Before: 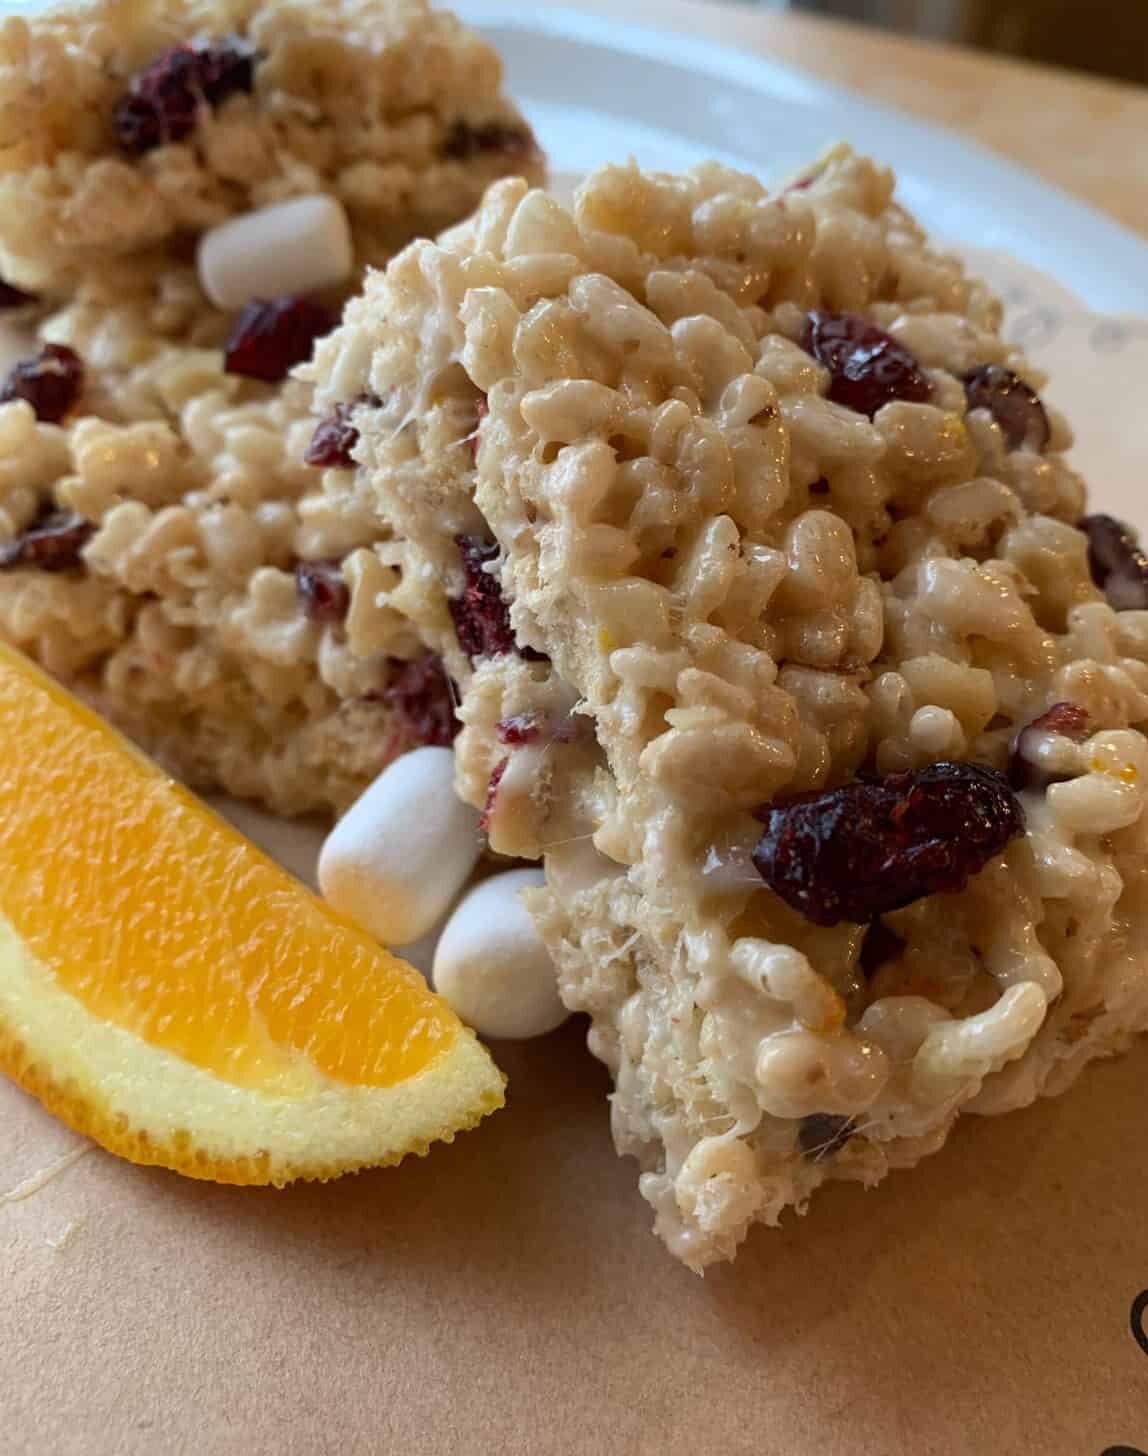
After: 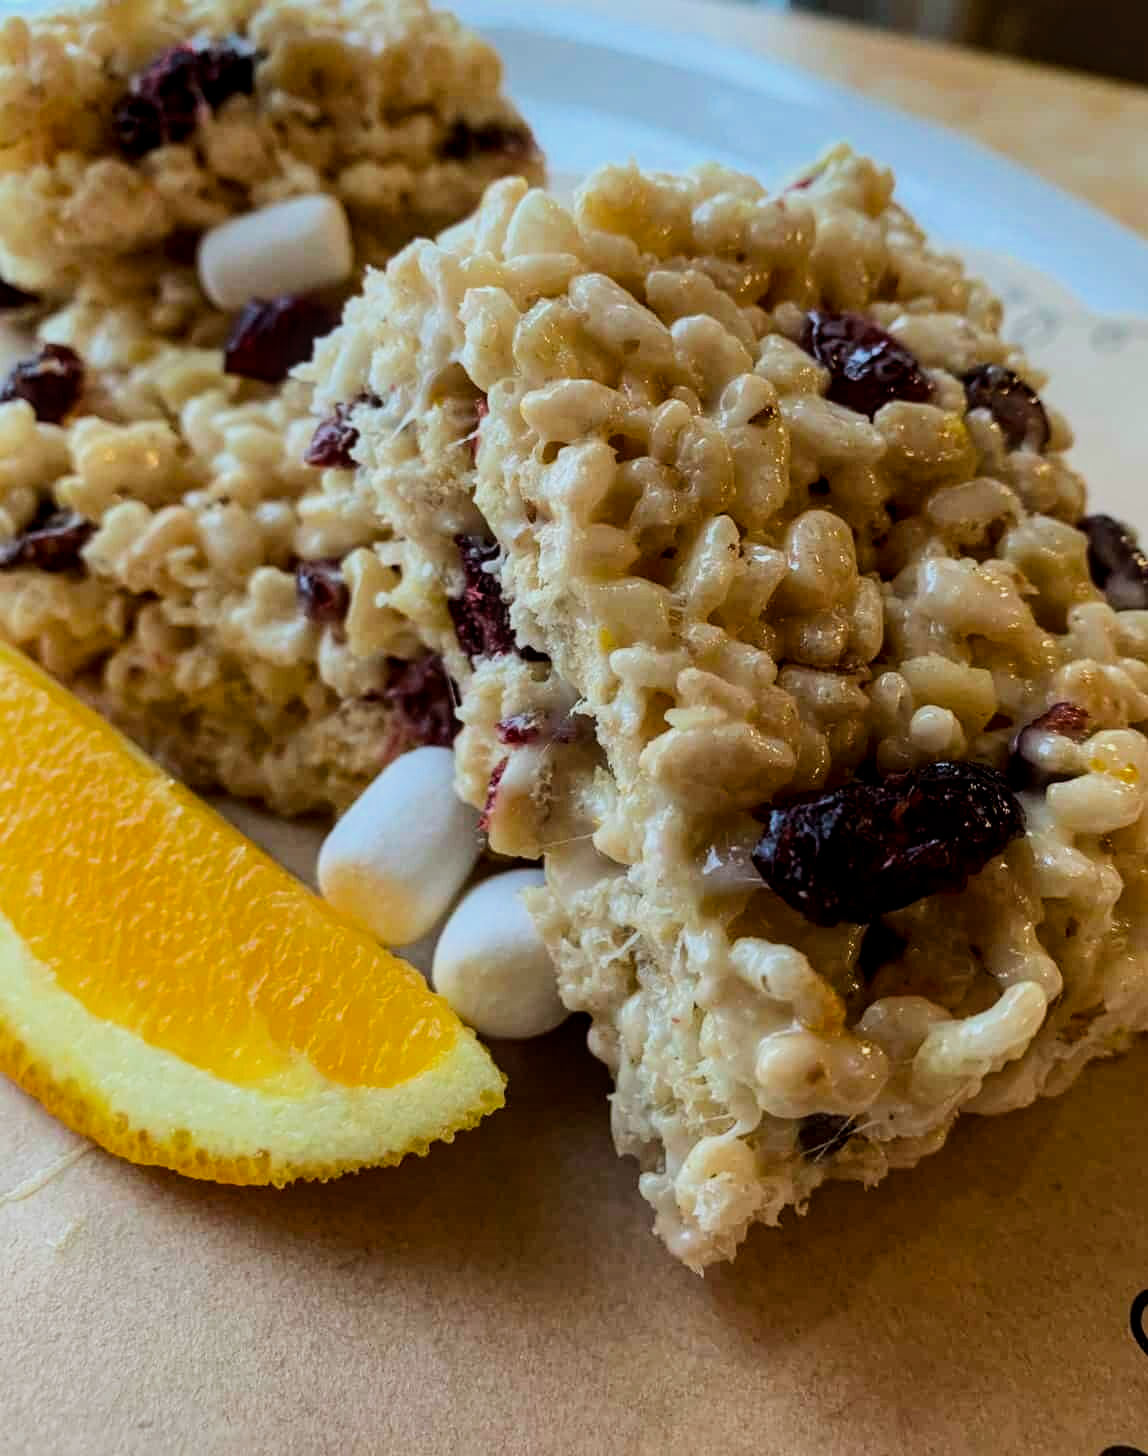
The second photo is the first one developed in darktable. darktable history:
local contrast: on, module defaults
color balance rgb: global vibrance 42.74%
filmic rgb: black relative exposure -7.5 EV, white relative exposure 5 EV, hardness 3.31, contrast 1.3, contrast in shadows safe
color calibration: illuminant Planckian (black body), adaptation linear Bradford (ICC v4), x 0.364, y 0.367, temperature 4417.56 K, saturation algorithm version 1 (2020)
